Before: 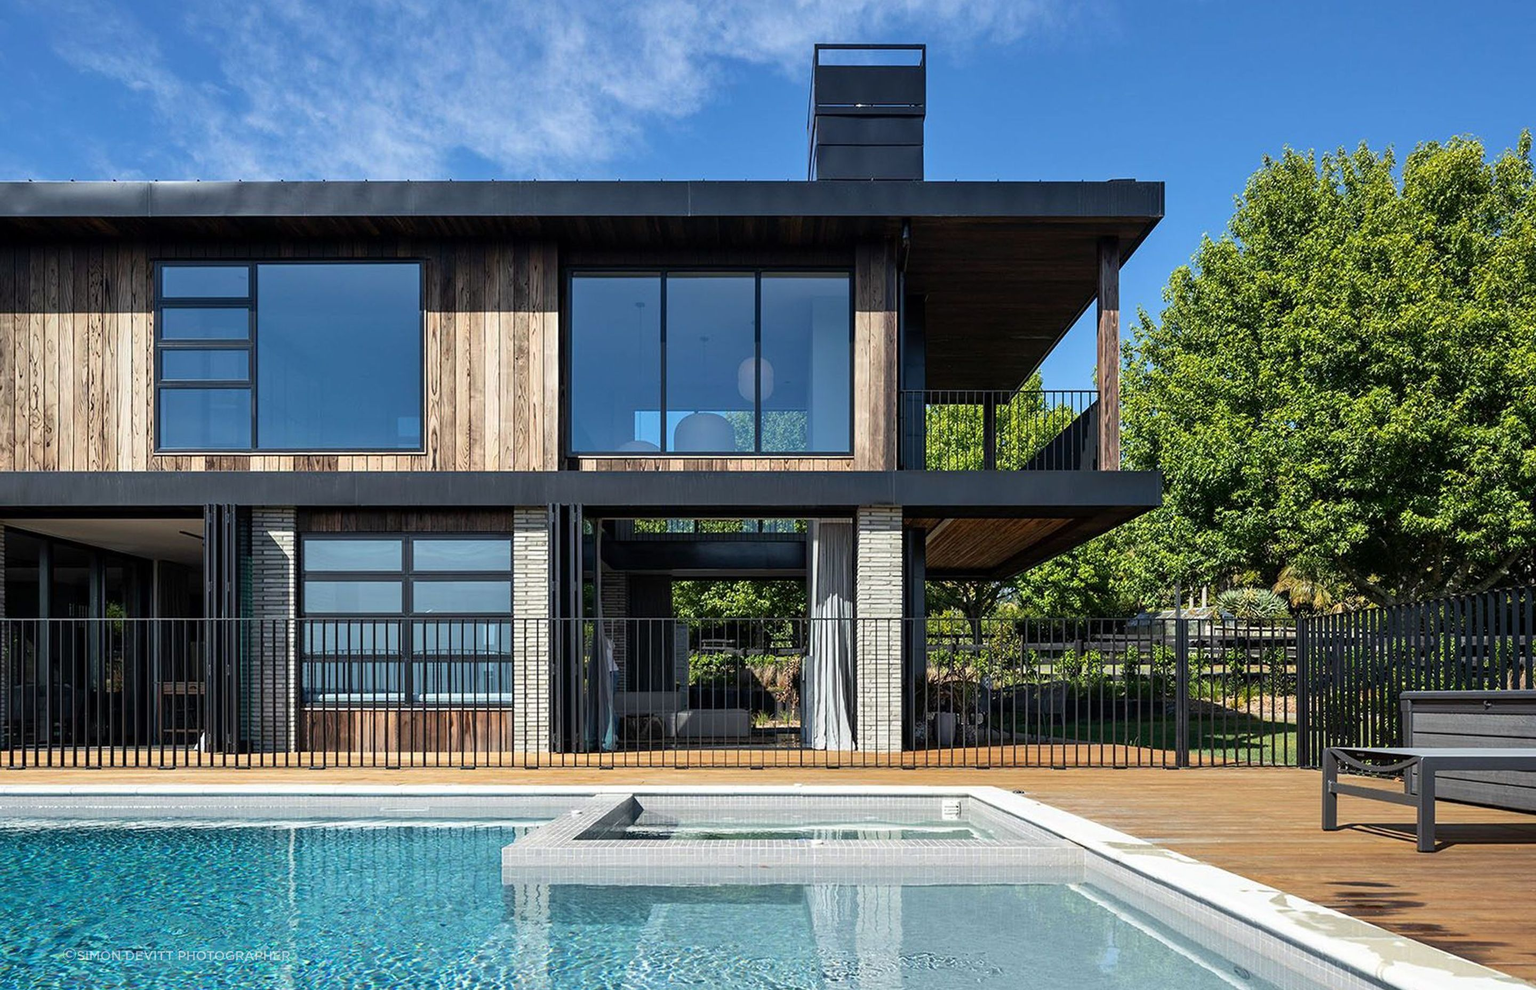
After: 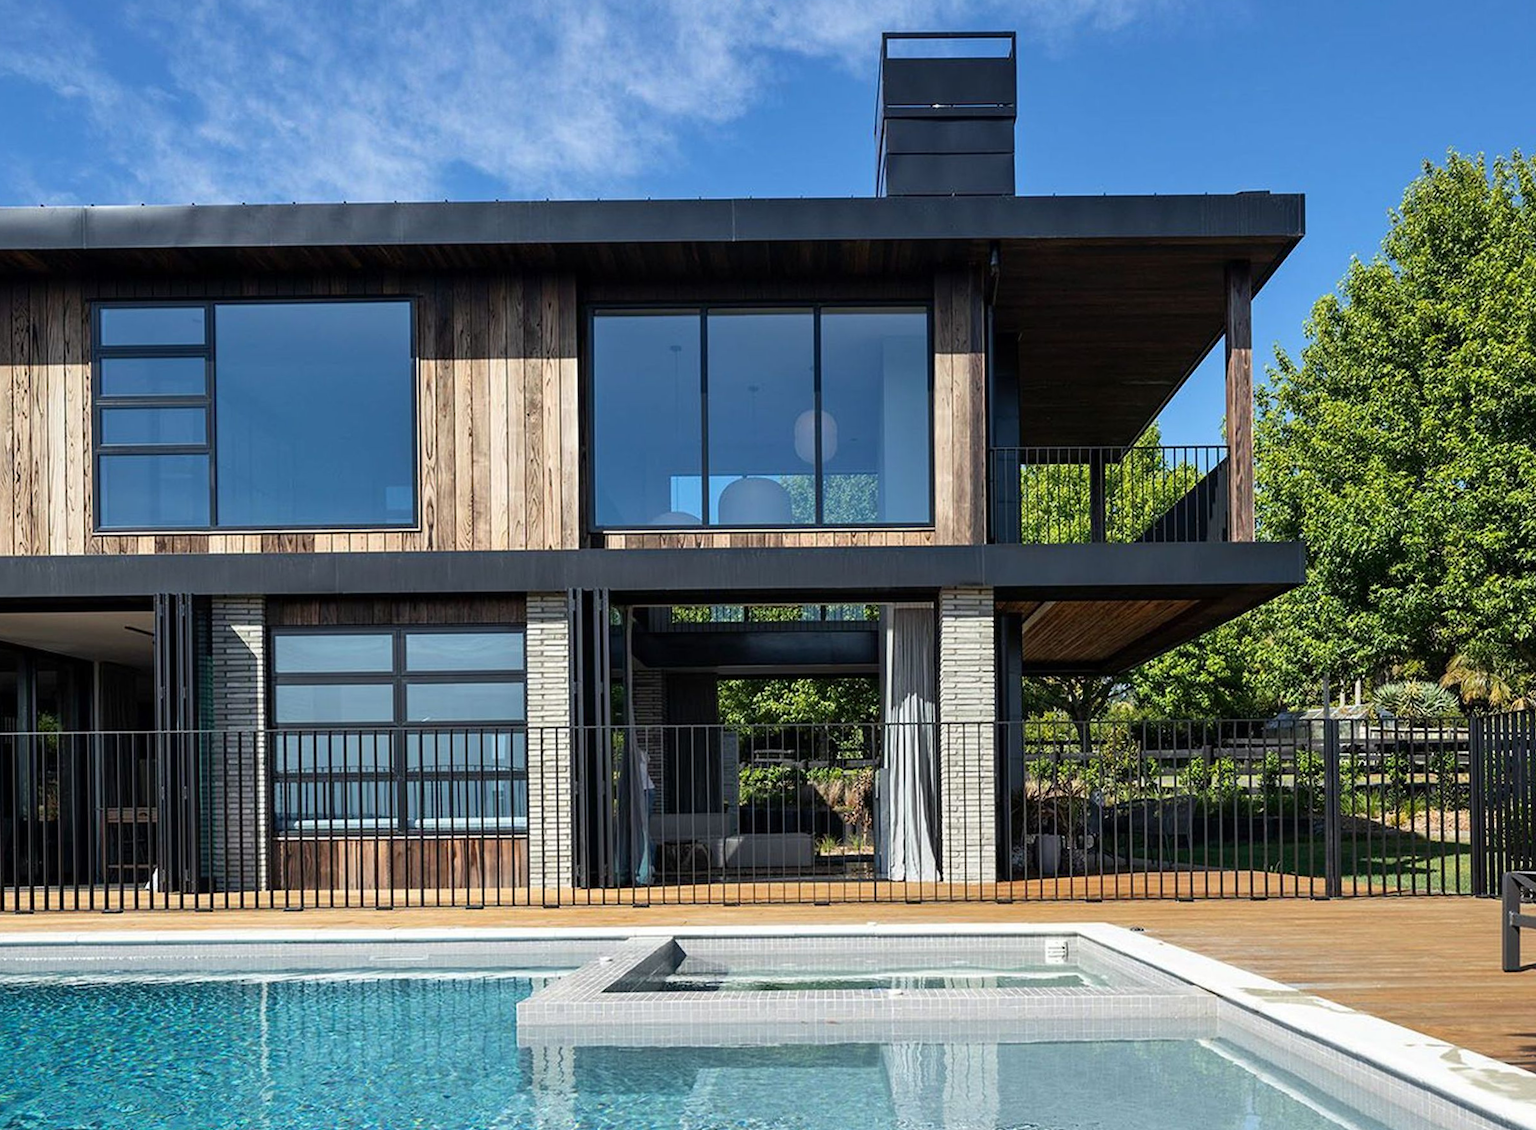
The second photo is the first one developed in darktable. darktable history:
crop and rotate: angle 0.612°, left 4.238%, top 0.897%, right 11.209%, bottom 2.586%
